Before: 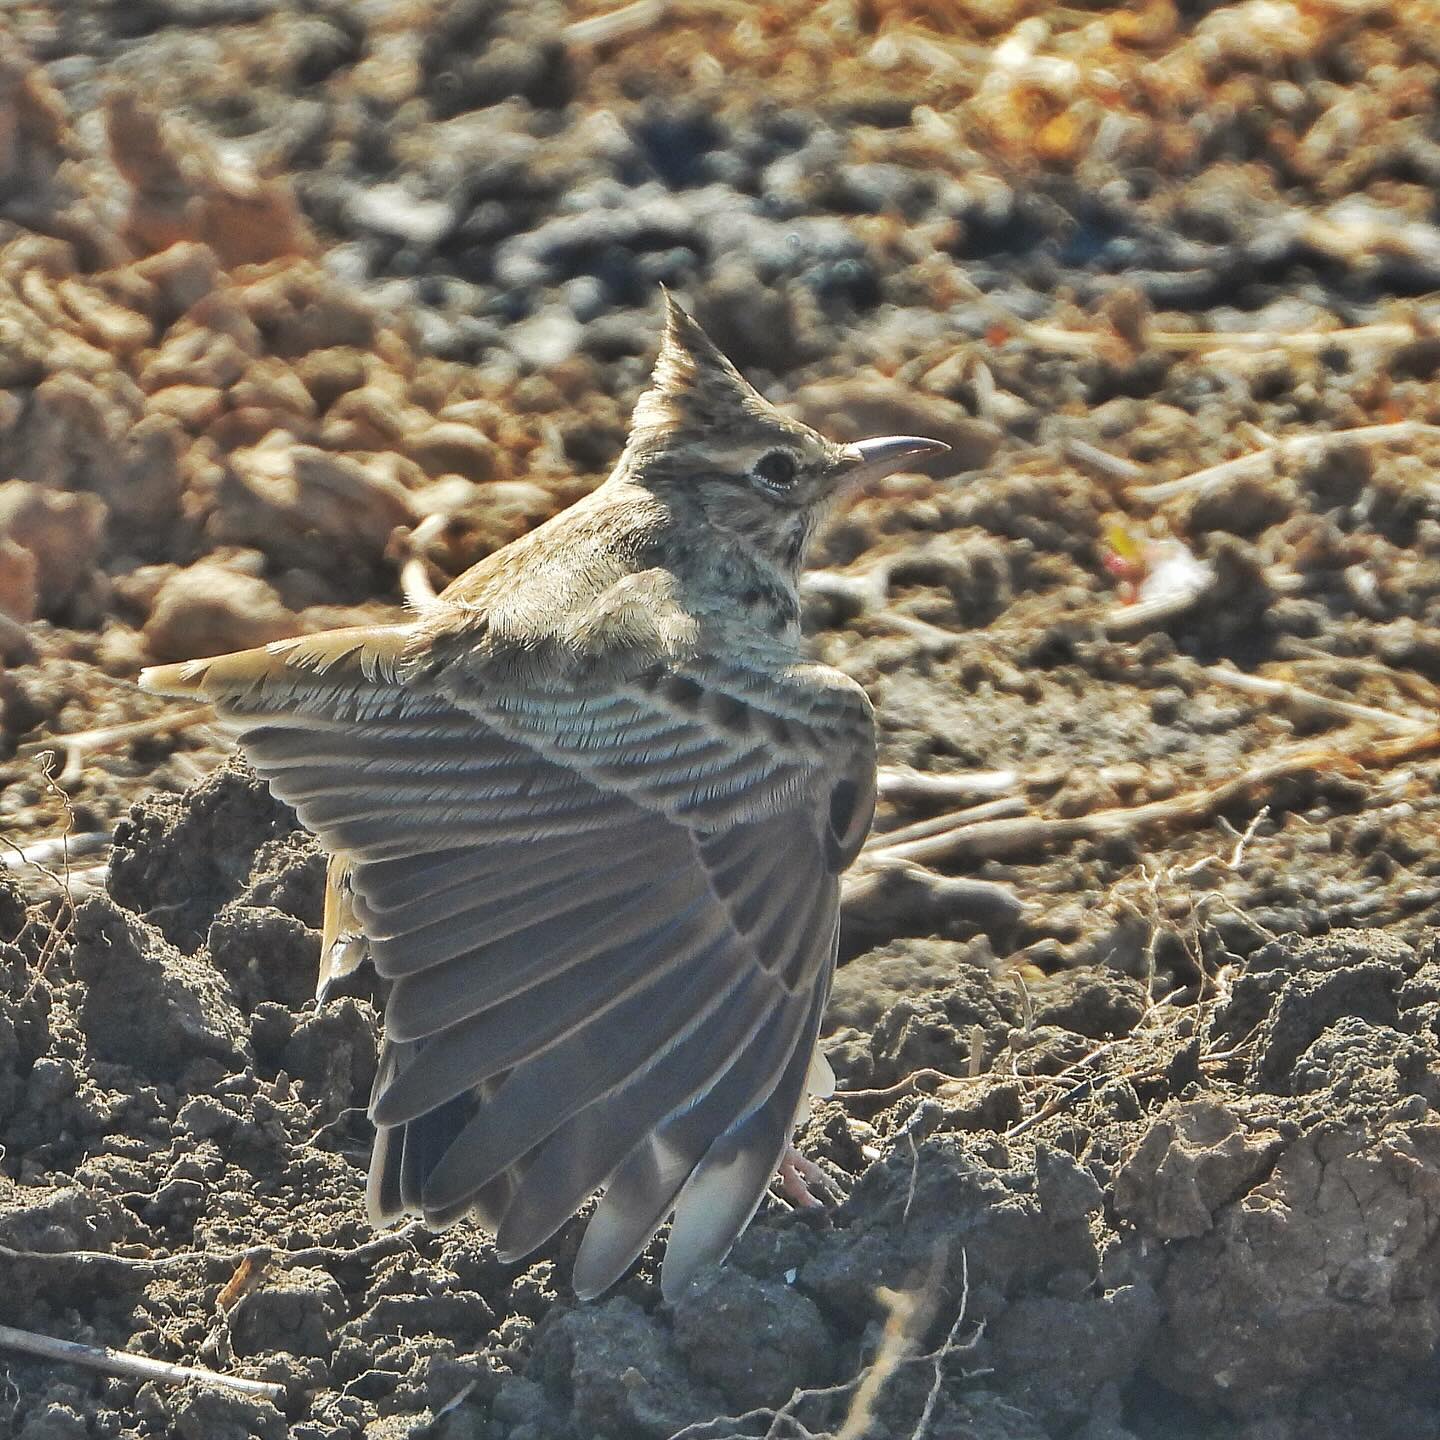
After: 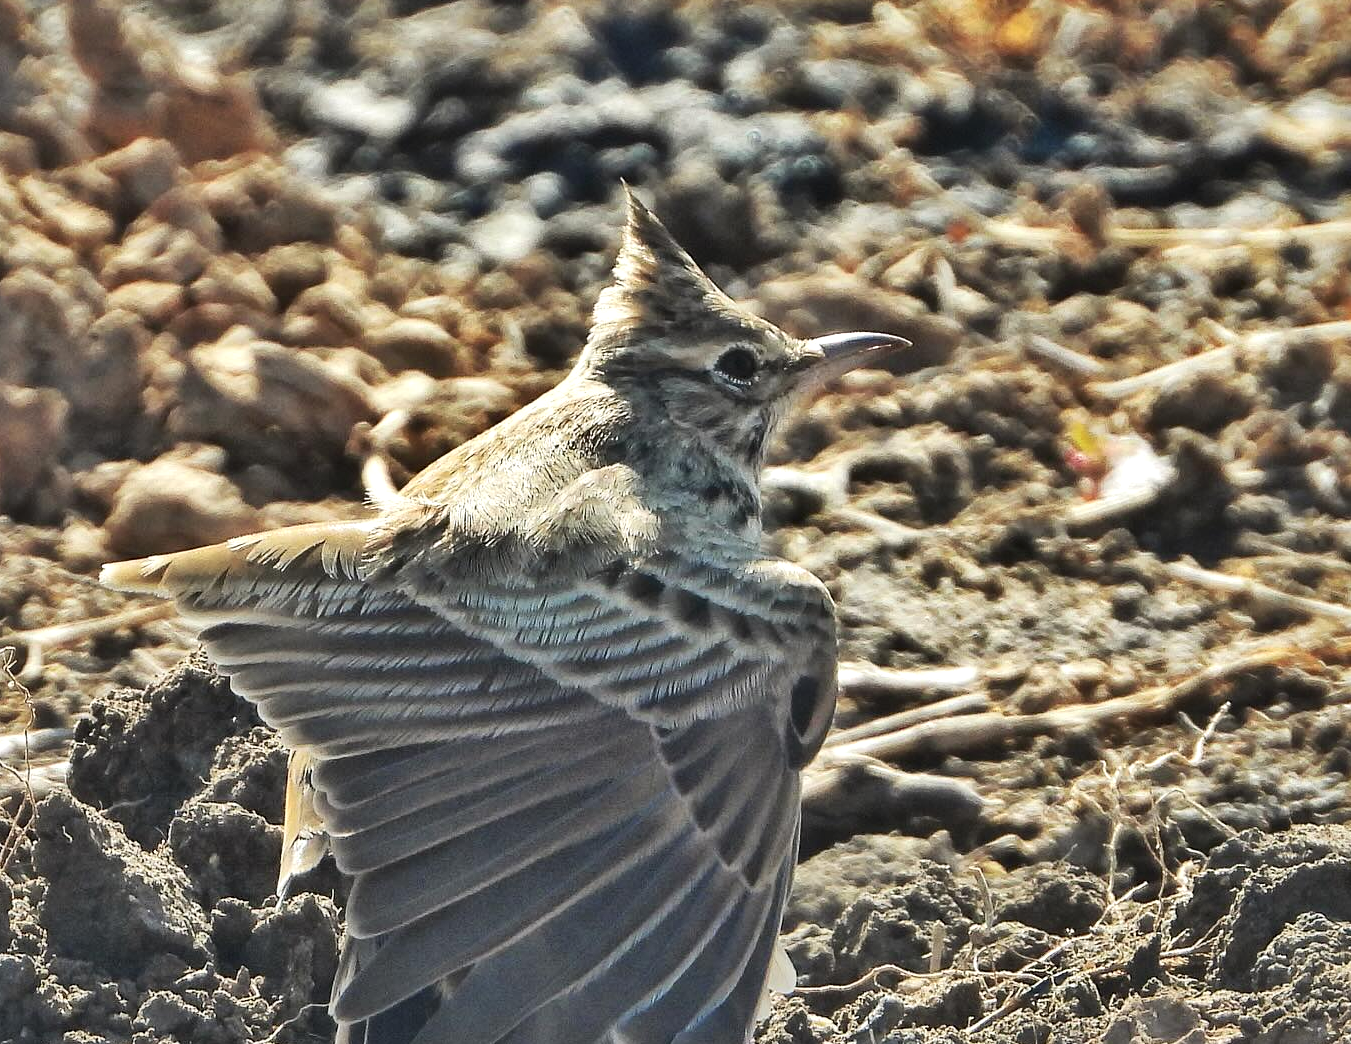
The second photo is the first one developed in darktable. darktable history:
local contrast: mode bilateral grid, contrast 100, coarseness 100, detail 165%, midtone range 0.2
crop: left 2.737%, top 7.287%, right 3.421%, bottom 20.179%
